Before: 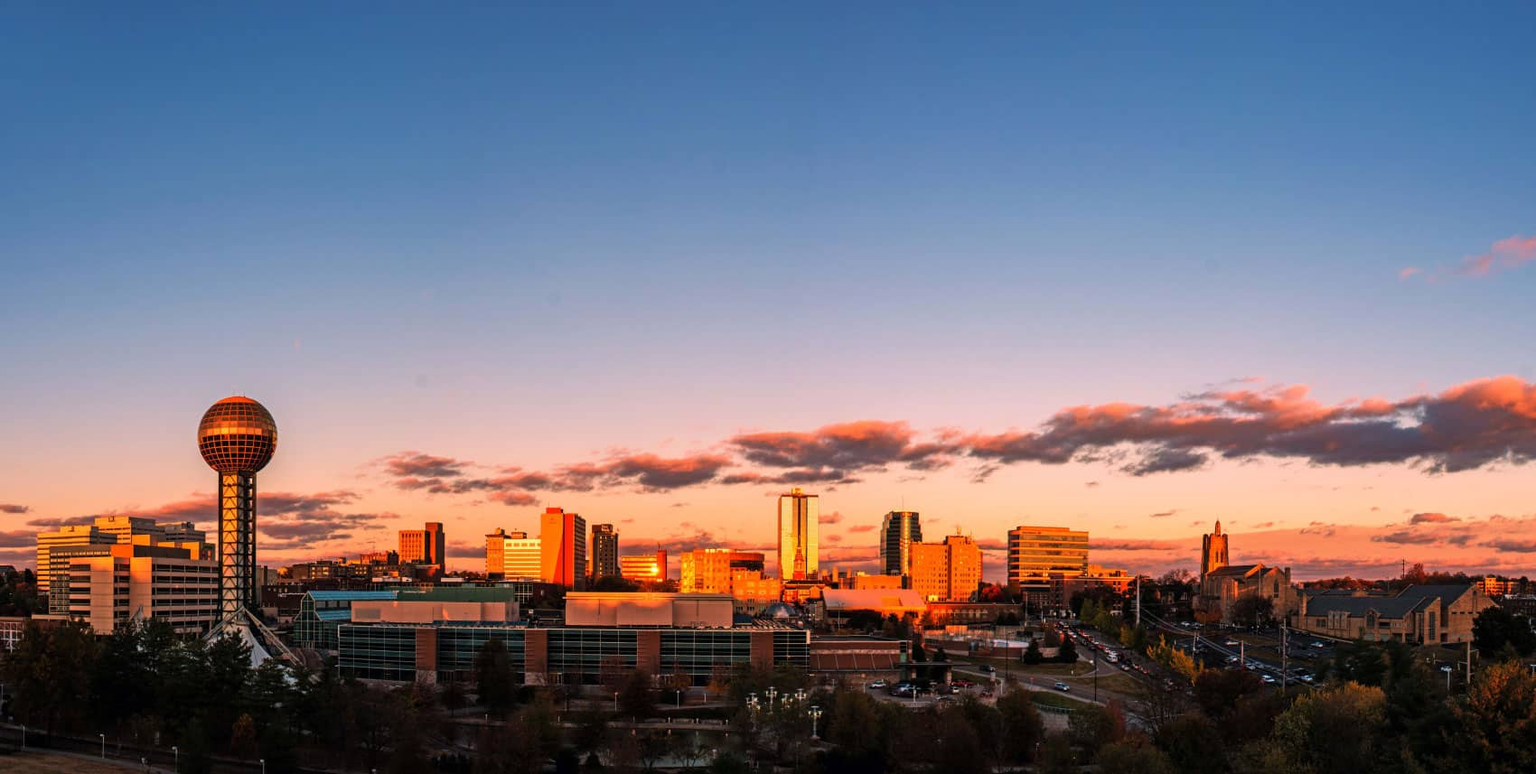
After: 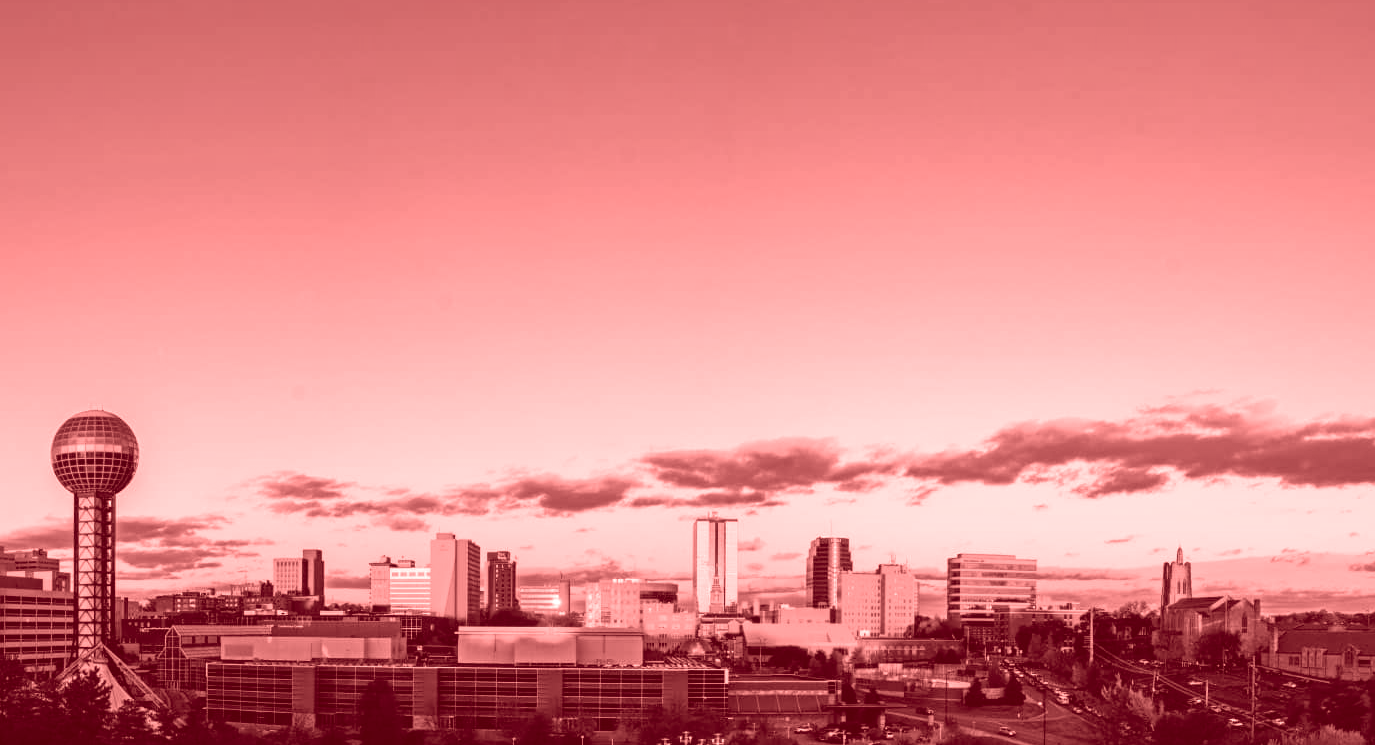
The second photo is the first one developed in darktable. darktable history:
crop: left 9.929%, top 3.475%, right 9.188%, bottom 9.529%
colorize: saturation 60%, source mix 100%
